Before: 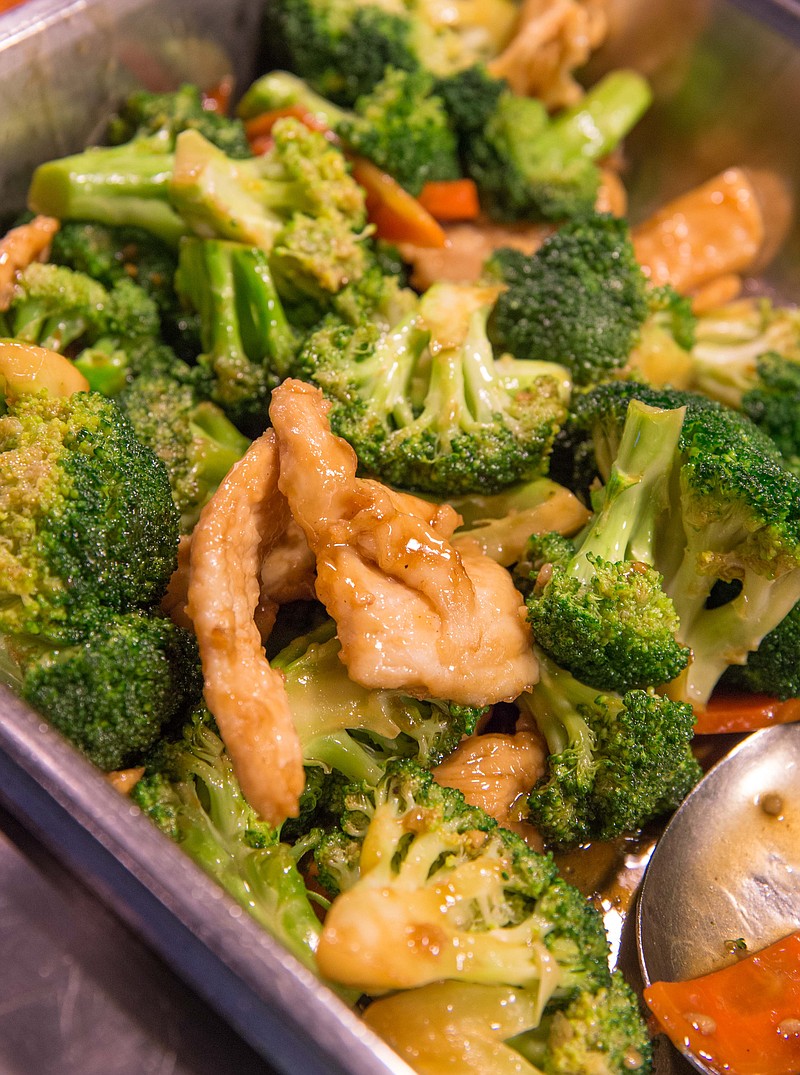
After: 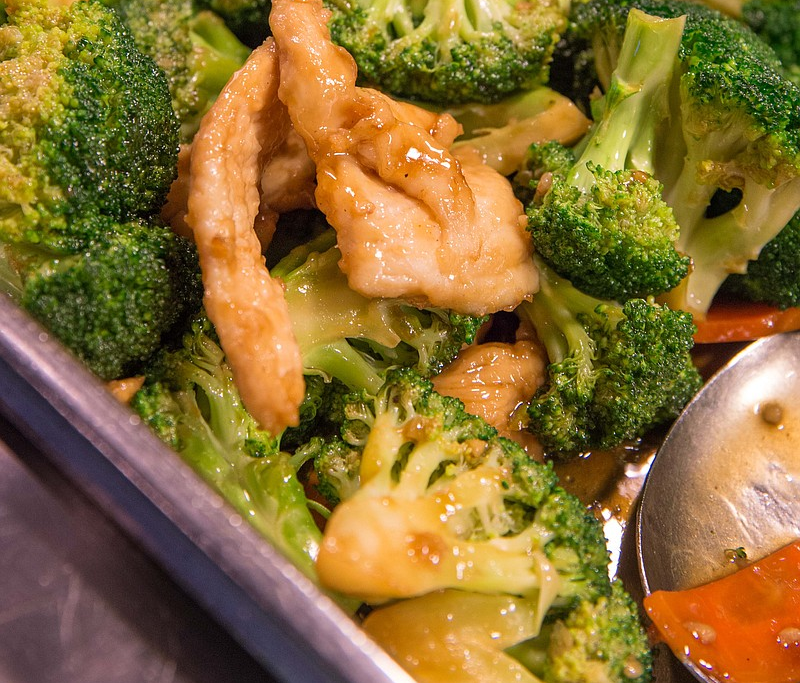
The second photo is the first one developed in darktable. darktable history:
crop and rotate: top 36.437%
